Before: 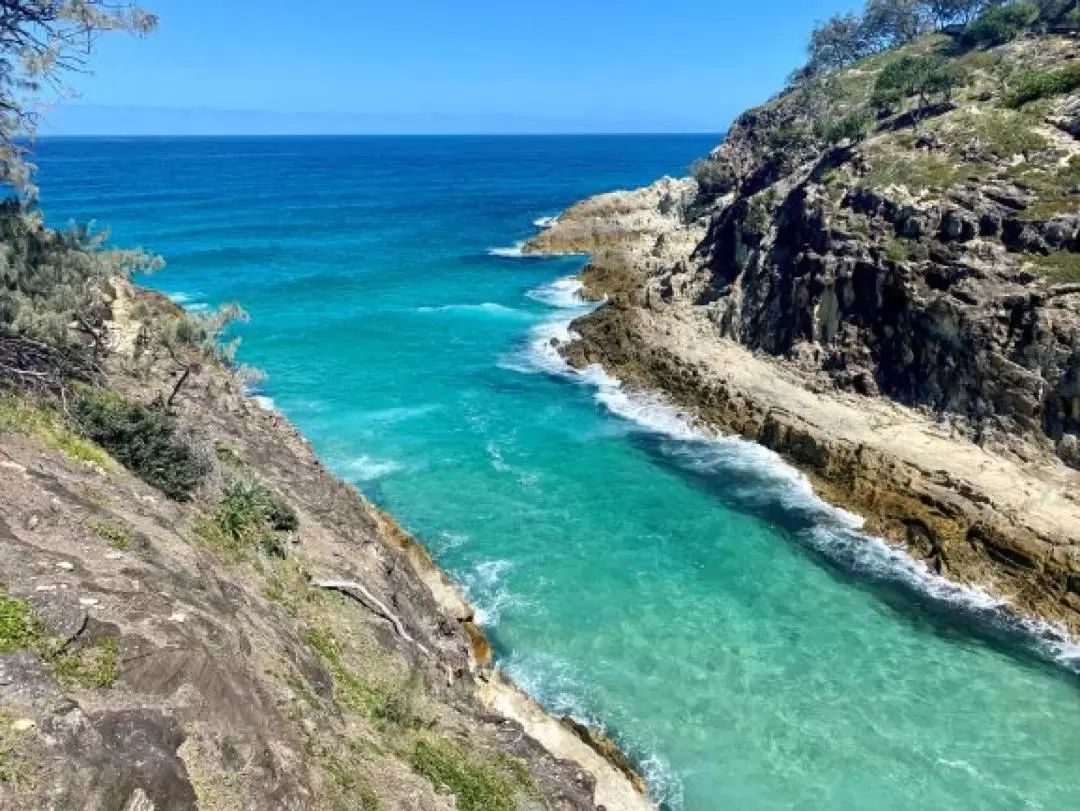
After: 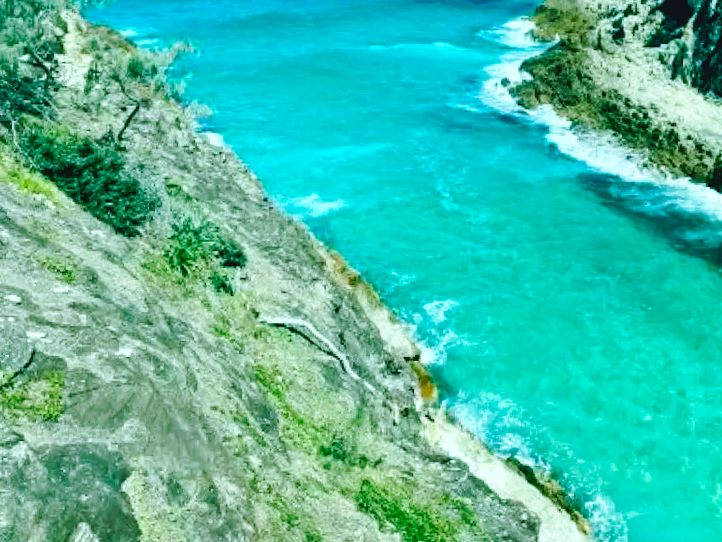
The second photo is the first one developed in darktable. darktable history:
color balance rgb: shadows lift › chroma 11.71%, shadows lift › hue 133.46°, power › chroma 2.15%, power › hue 166.83°, highlights gain › chroma 4%, highlights gain › hue 200.2°, perceptual saturation grading › global saturation 18.05%
tone curve: curves: ch0 [(0, 0) (0.003, 0.047) (0.011, 0.051) (0.025, 0.051) (0.044, 0.057) (0.069, 0.068) (0.1, 0.076) (0.136, 0.108) (0.177, 0.166) (0.224, 0.229) (0.277, 0.299) (0.335, 0.364) (0.399, 0.46) (0.468, 0.553) (0.543, 0.639) (0.623, 0.724) (0.709, 0.808) (0.801, 0.886) (0.898, 0.954) (1, 1)], preserve colors none
crop and rotate: angle -0.82°, left 3.85%, top 31.828%, right 27.992%
